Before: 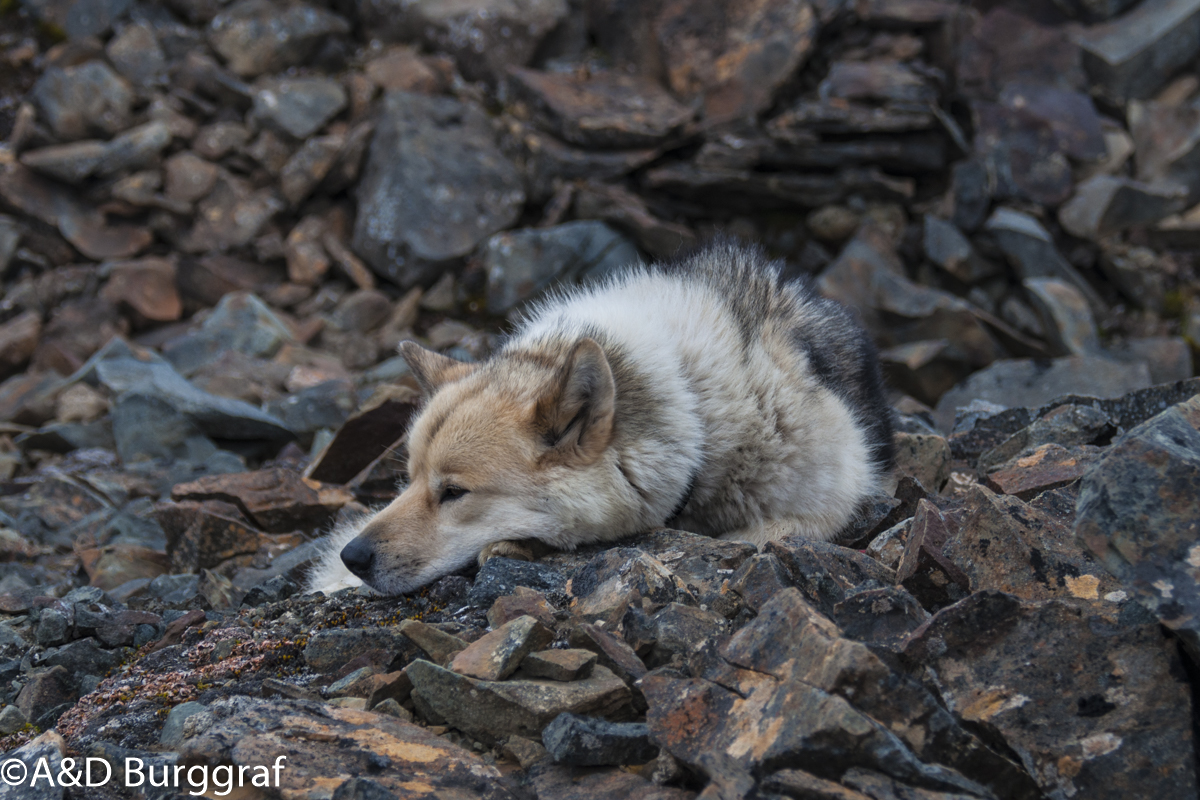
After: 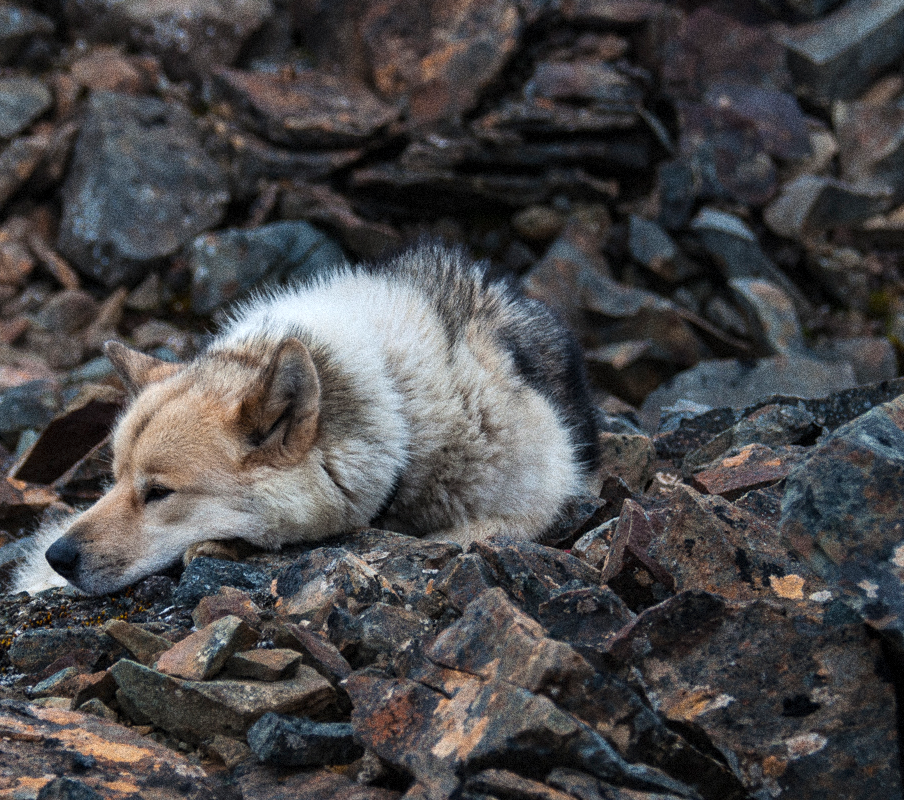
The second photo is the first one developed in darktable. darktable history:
tone equalizer: -8 EV -0.417 EV, -7 EV -0.389 EV, -6 EV -0.333 EV, -5 EV -0.222 EV, -3 EV 0.222 EV, -2 EV 0.333 EV, -1 EV 0.389 EV, +0 EV 0.417 EV, edges refinement/feathering 500, mask exposure compensation -1.57 EV, preserve details no
crop and rotate: left 24.6%
grain: coarseness 14.49 ISO, strength 48.04%, mid-tones bias 35%
